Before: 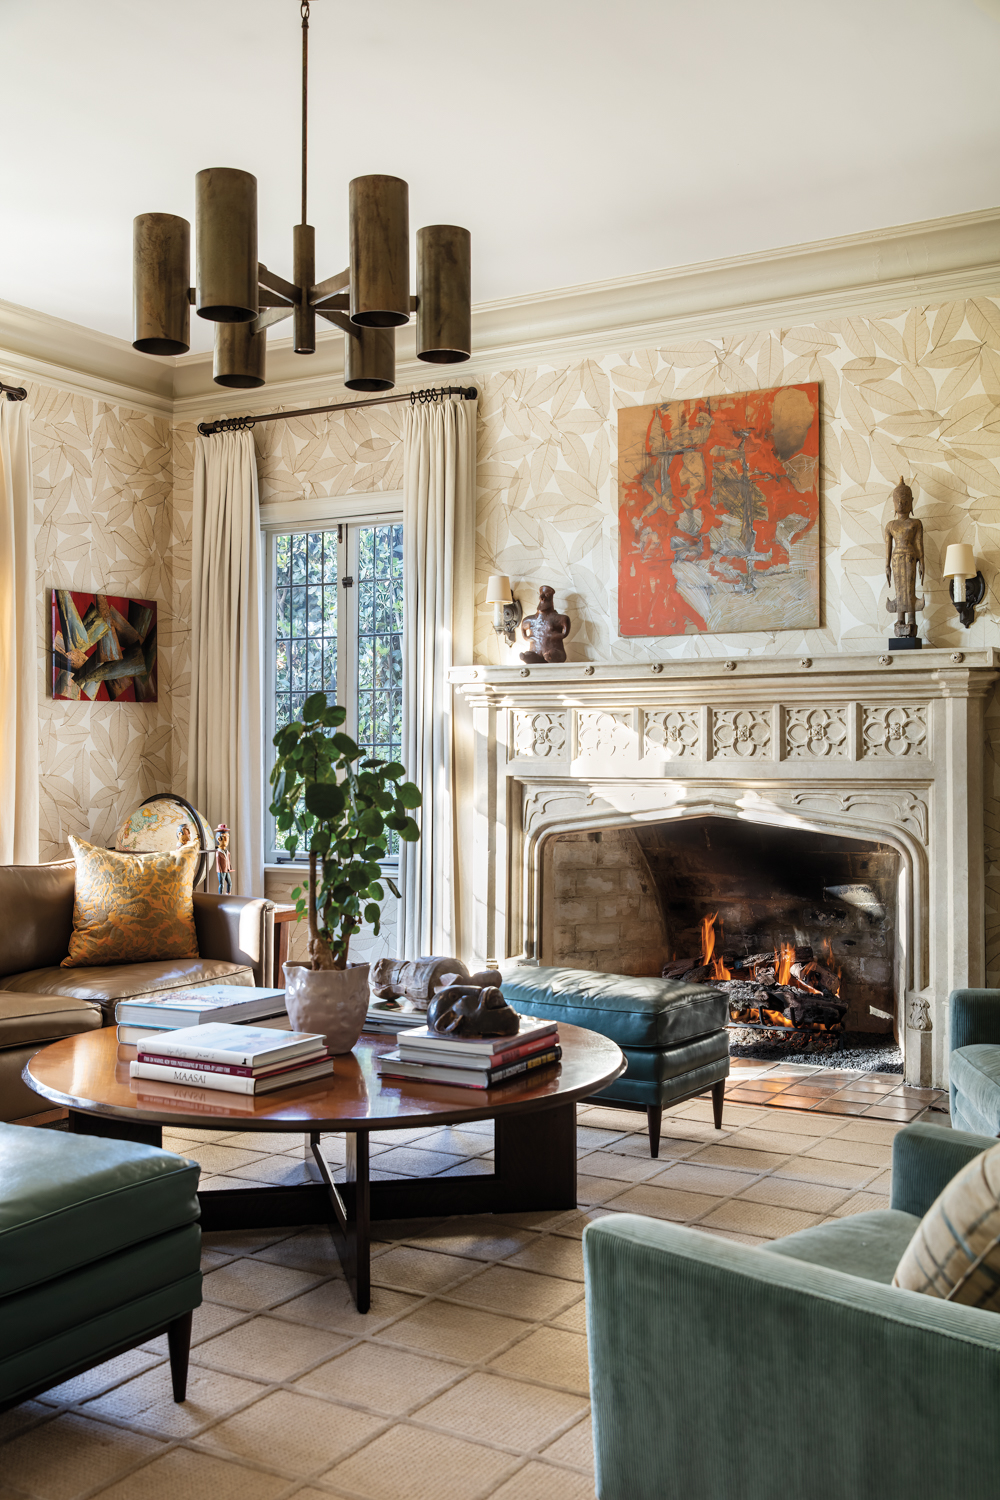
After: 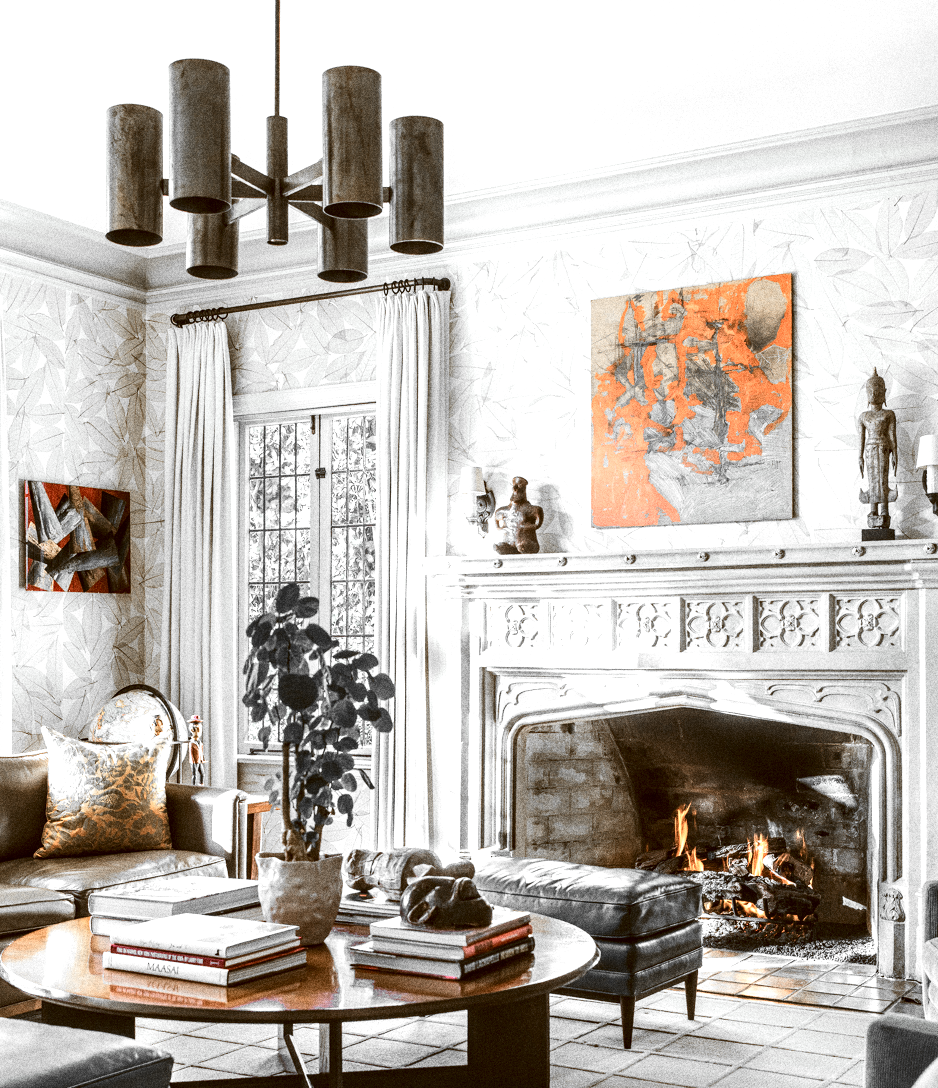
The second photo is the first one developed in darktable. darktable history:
color correction: highlights a* -14.62, highlights b* -16.22, shadows a* 10.12, shadows b* 29.4
local contrast: detail 130%
color zones: curves: ch0 [(0, 0.65) (0.096, 0.644) (0.221, 0.539) (0.429, 0.5) (0.571, 0.5) (0.714, 0.5) (0.857, 0.5) (1, 0.65)]; ch1 [(0, 0.5) (0.143, 0.5) (0.257, -0.002) (0.429, 0.04) (0.571, -0.001) (0.714, -0.015) (0.857, 0.024) (1, 0.5)]
crop: left 2.737%, top 7.287%, right 3.421%, bottom 20.179%
exposure: black level correction 0, exposure 0.7 EV, compensate exposure bias true, compensate highlight preservation false
grain: coarseness 14.49 ISO, strength 48.04%, mid-tones bias 35%
tone curve: curves: ch0 [(0, 0) (0.055, 0.031) (0.282, 0.215) (0.729, 0.785) (1, 1)], color space Lab, linked channels, preserve colors none
